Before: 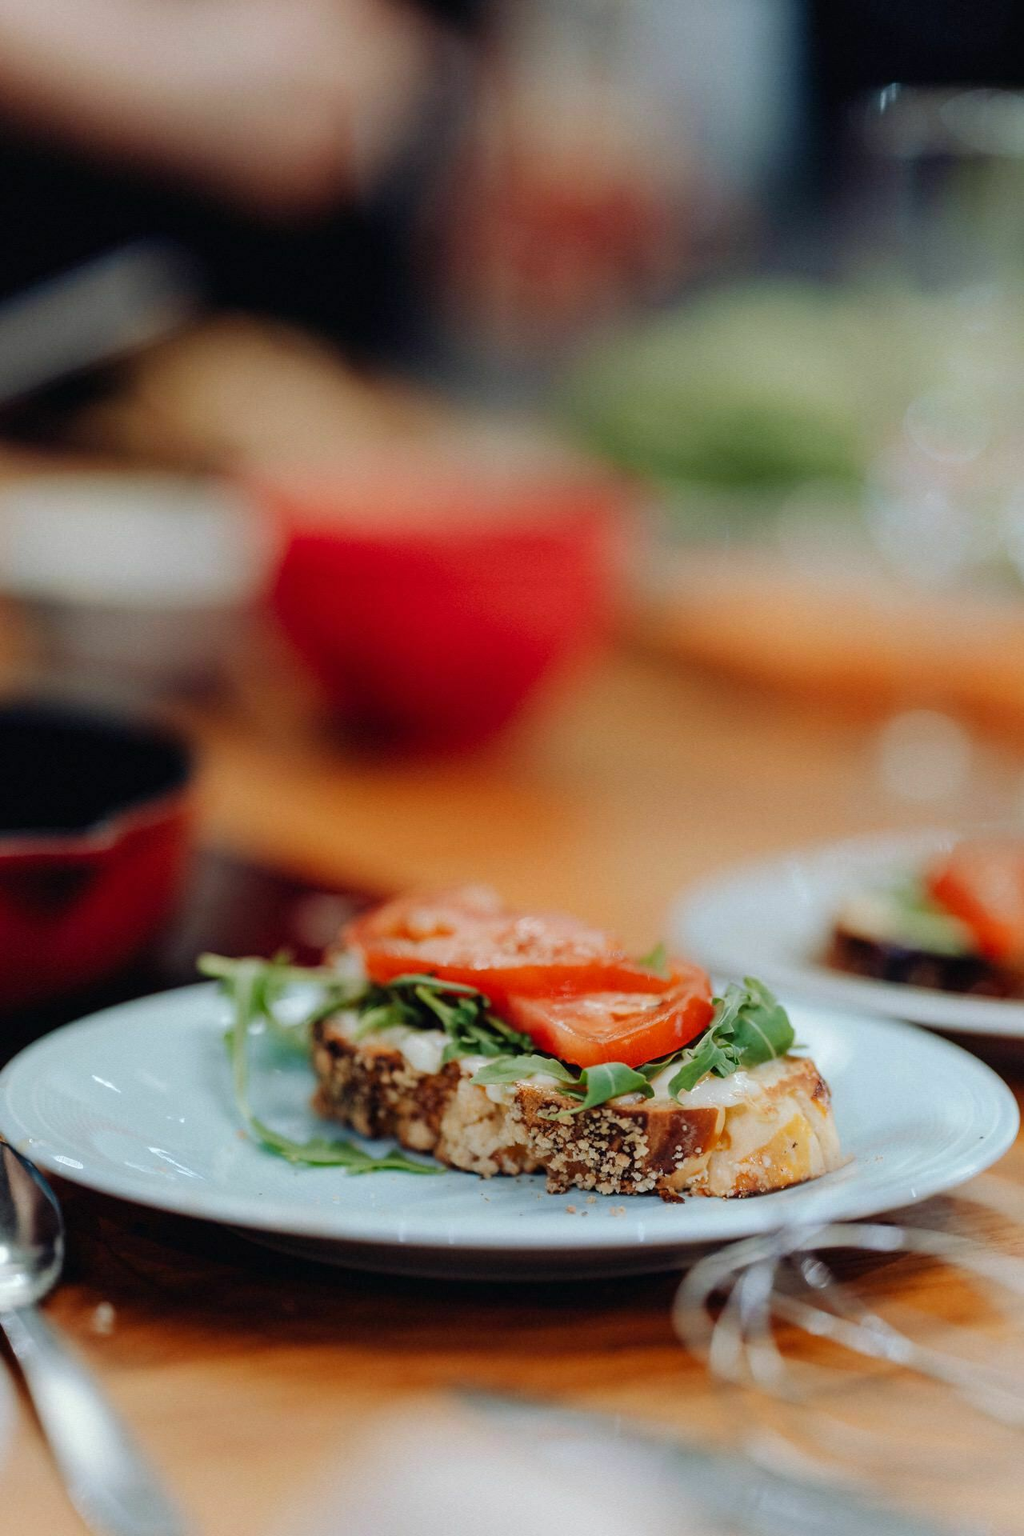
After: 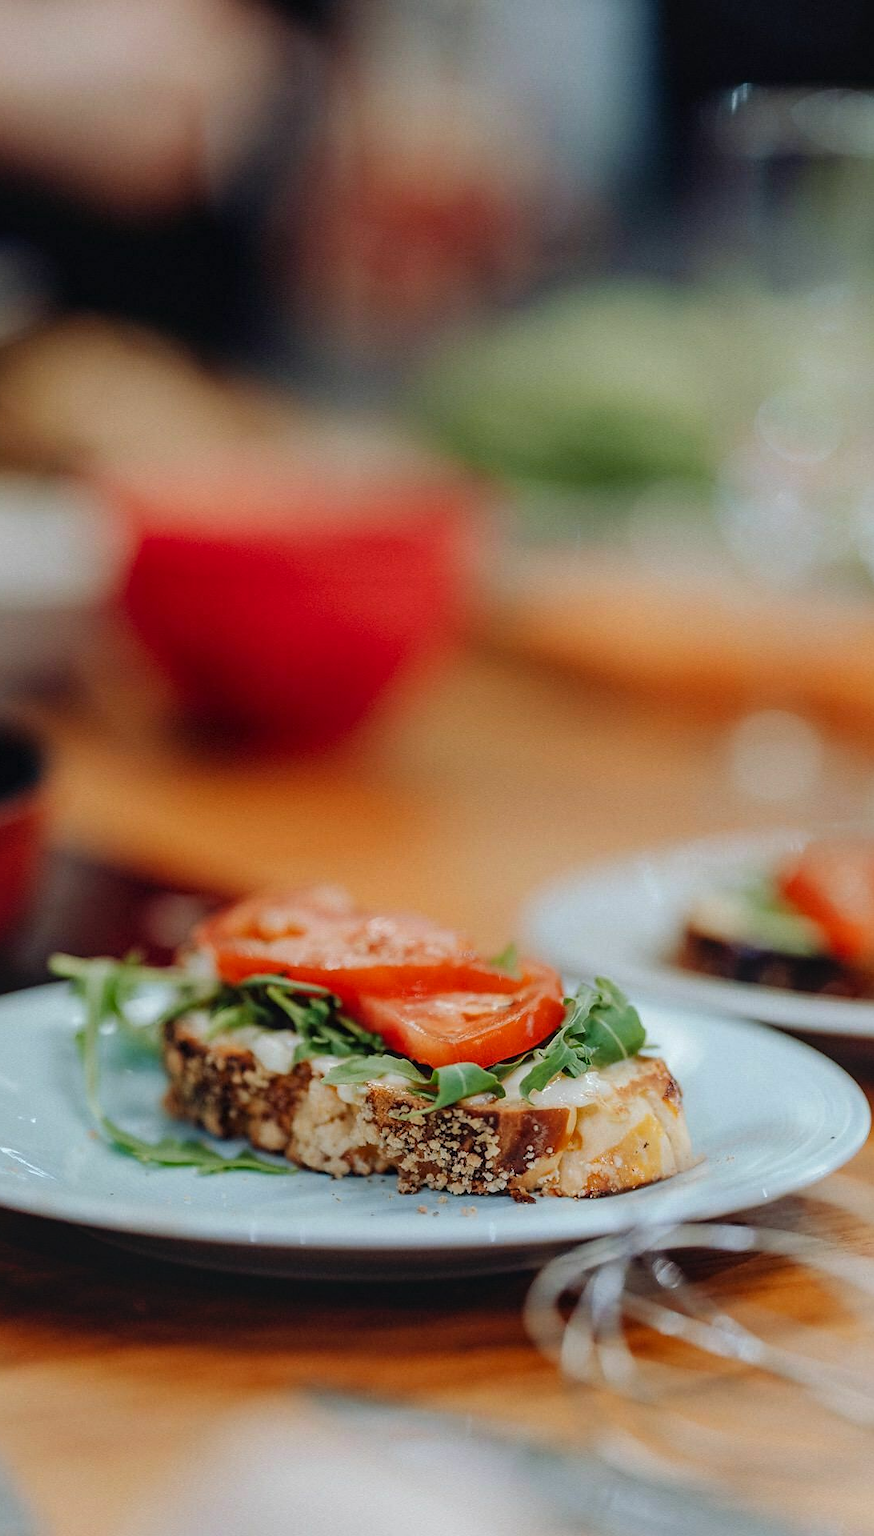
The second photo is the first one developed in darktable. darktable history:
sharpen: radius 0.969, amount 0.604
crop and rotate: left 14.584%
local contrast: detail 110%
